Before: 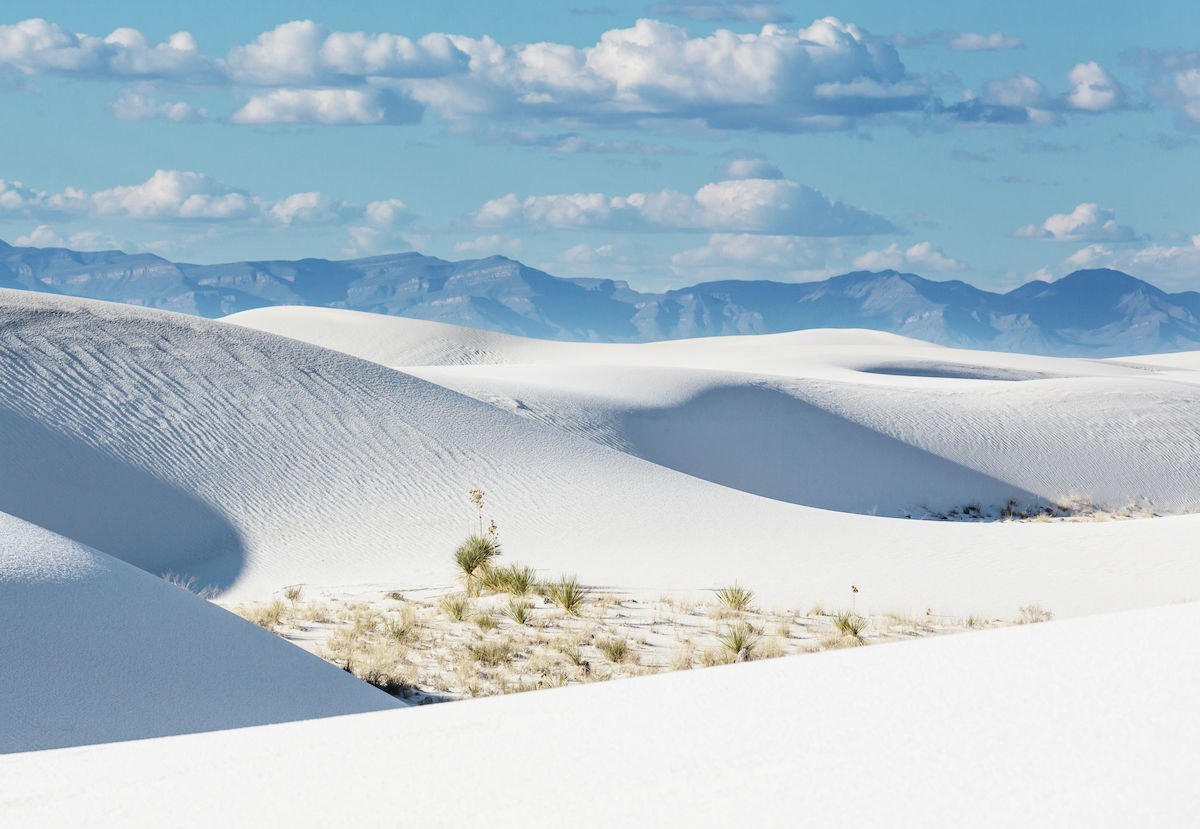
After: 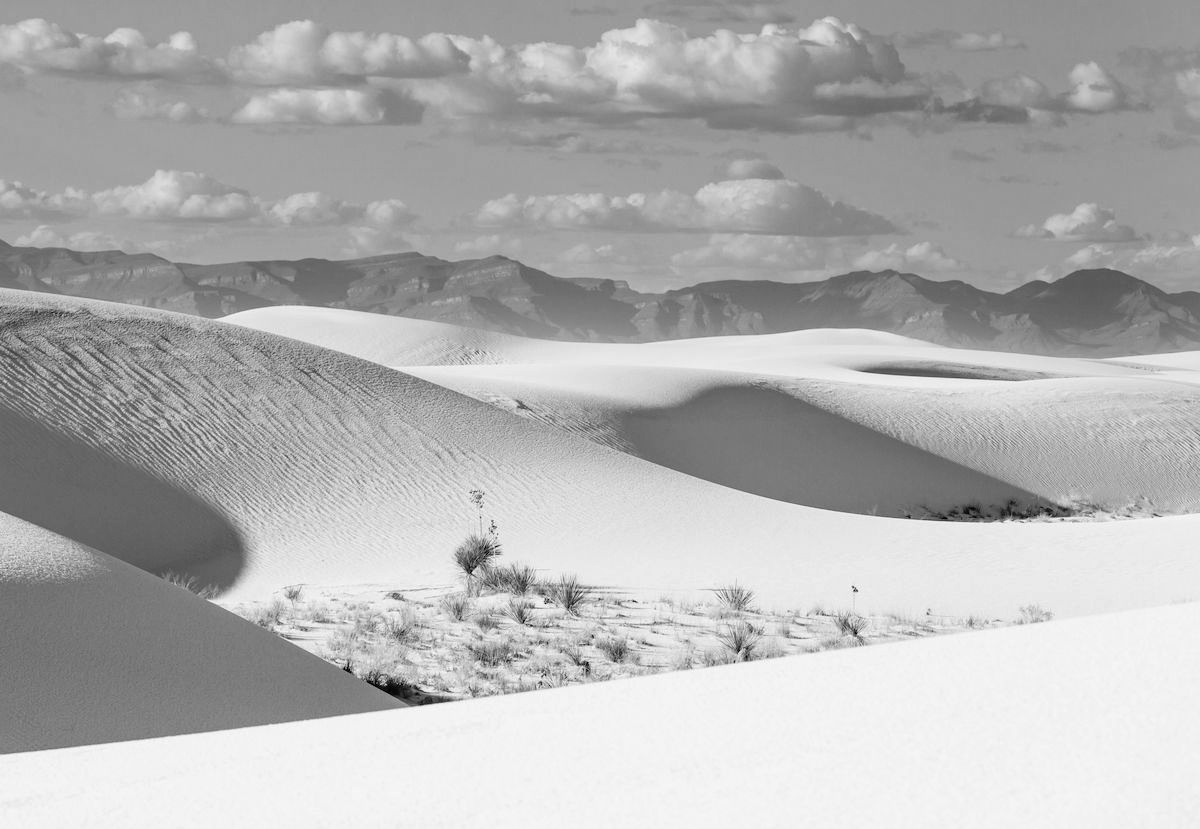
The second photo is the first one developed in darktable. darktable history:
color correction: highlights a* 8.98, highlights b* 15.09, shadows a* -0.49, shadows b* 26.52
contrast brightness saturation: contrast 0.07, brightness -0.13, saturation 0.06
monochrome: on, module defaults
